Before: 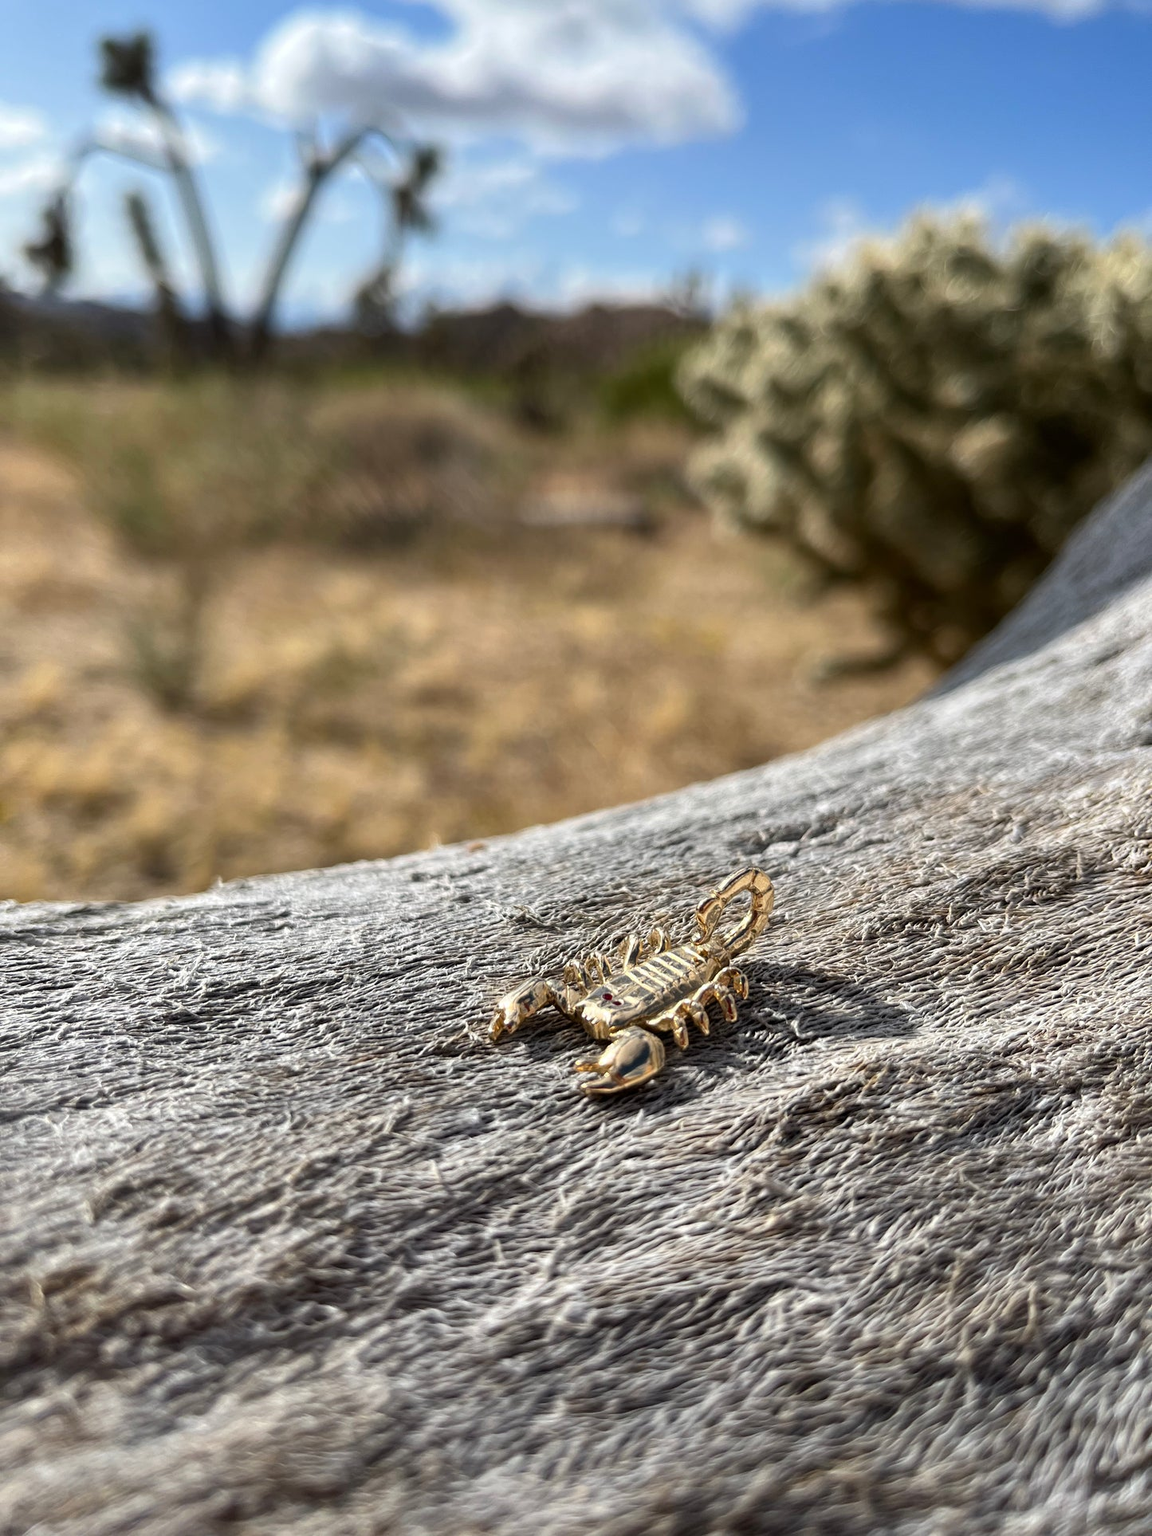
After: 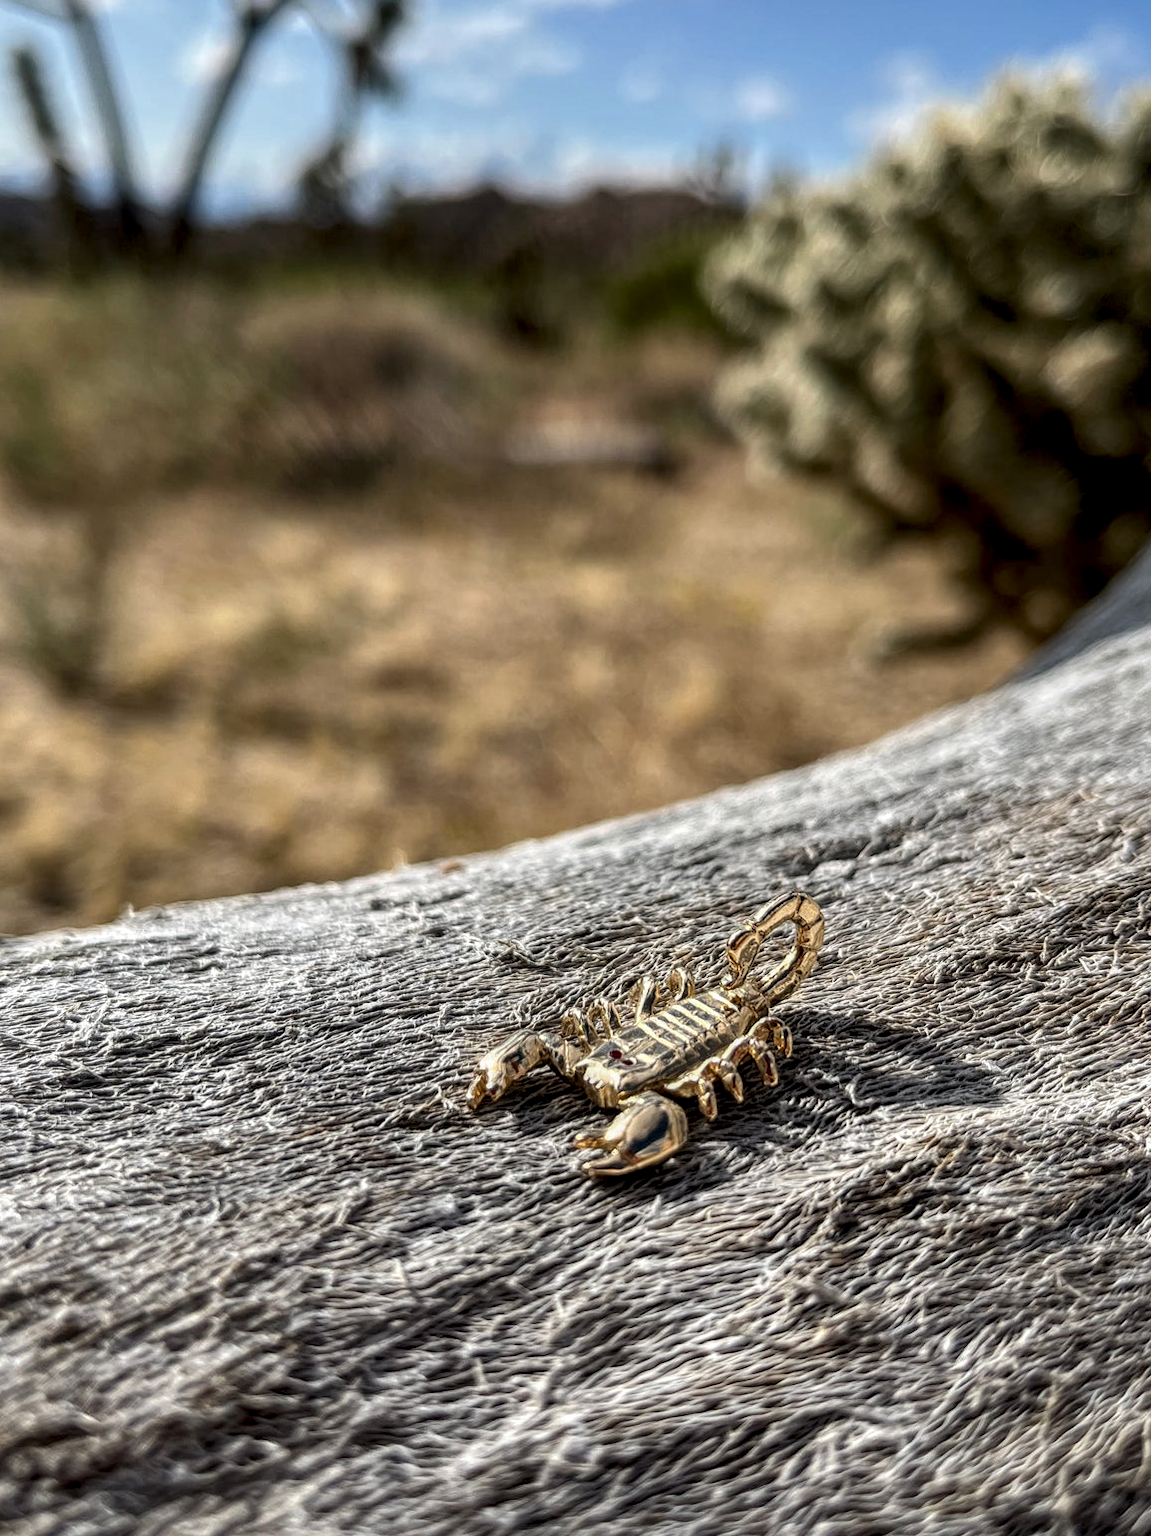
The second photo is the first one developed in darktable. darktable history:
crop and rotate: left 10.071%, top 10.071%, right 10.02%, bottom 10.02%
exposure: exposure -0.242 EV, compensate highlight preservation false
local contrast: detail 150%
